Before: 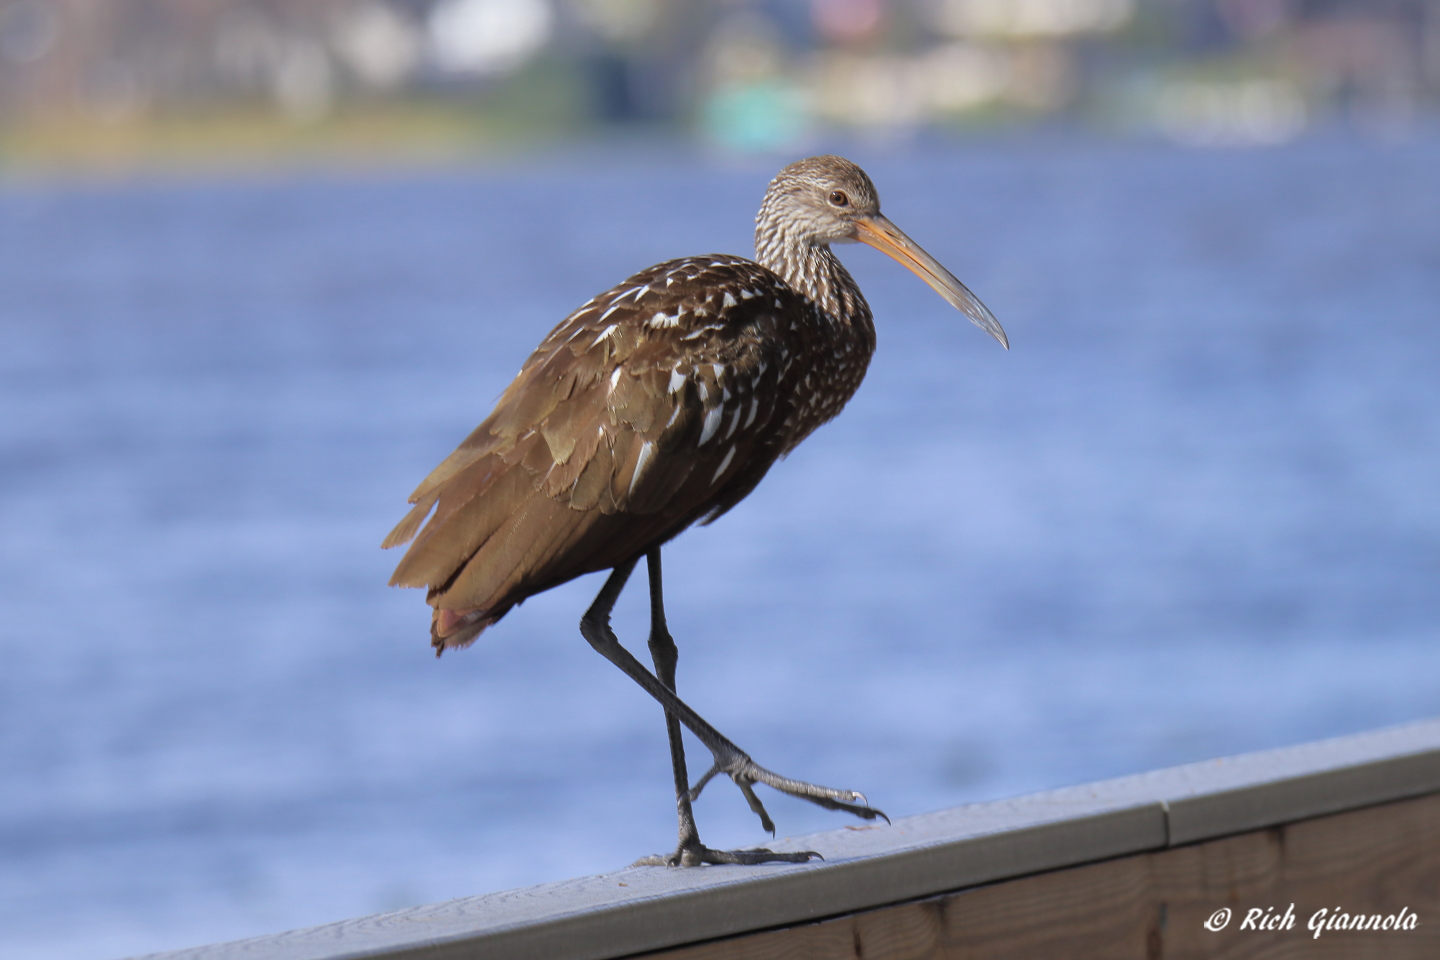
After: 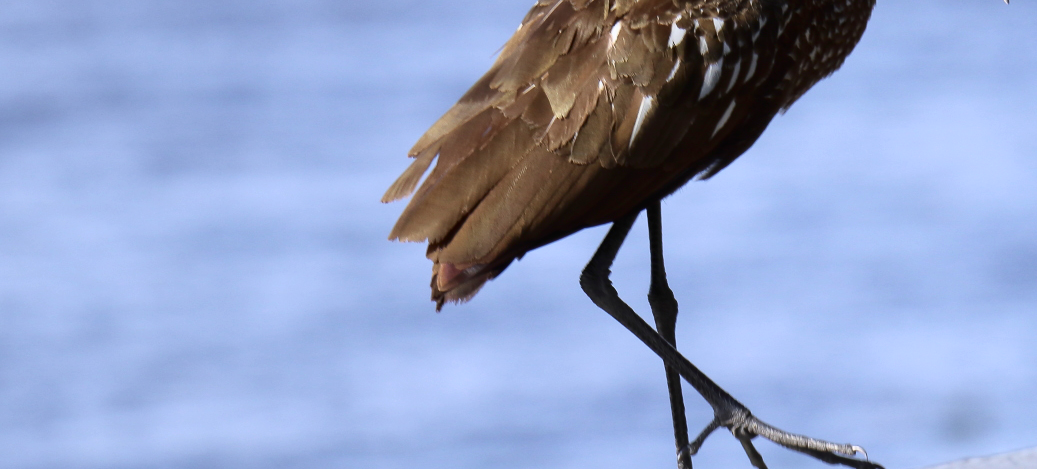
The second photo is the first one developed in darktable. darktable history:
contrast brightness saturation: contrast 0.299
crop: top 36.097%, right 27.924%, bottom 15.034%
